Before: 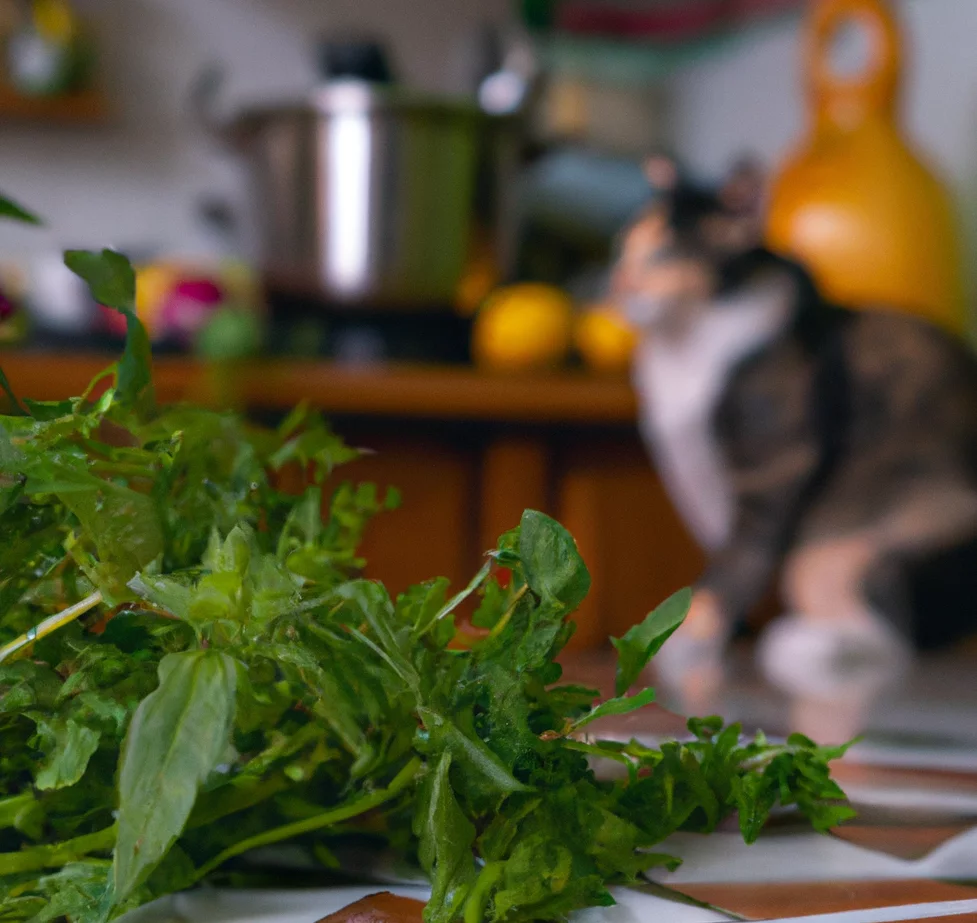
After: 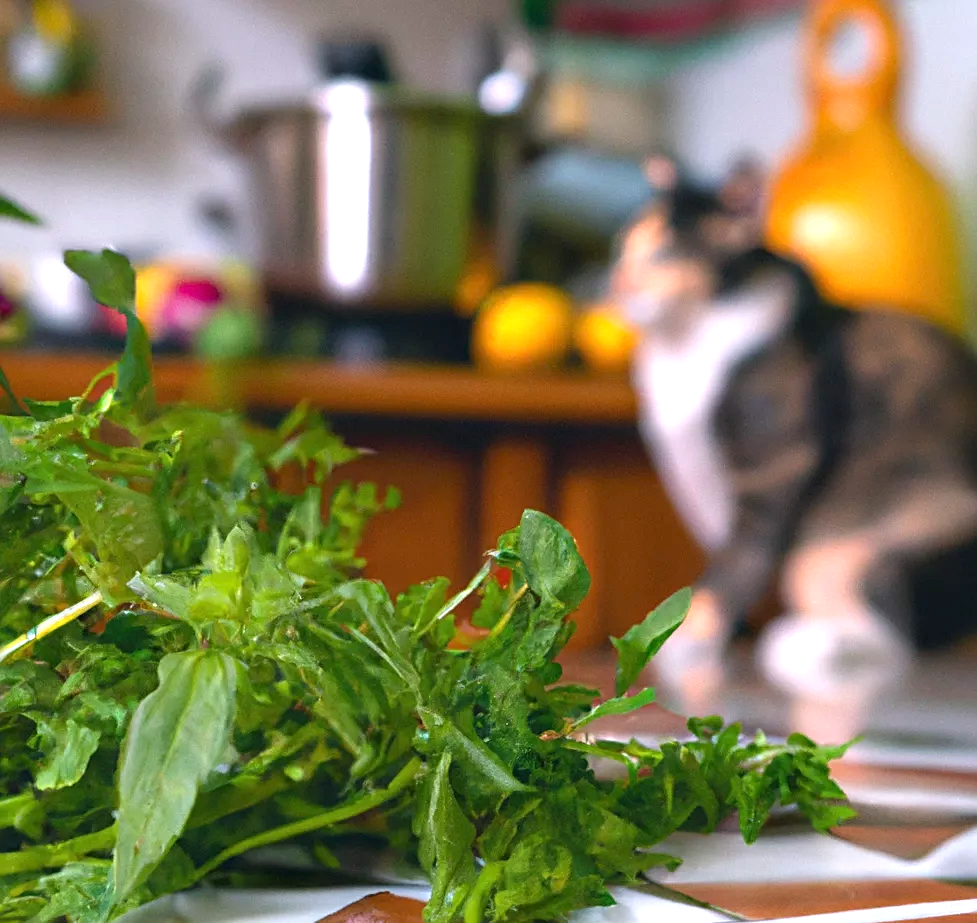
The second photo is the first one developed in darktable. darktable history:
sharpen: radius 2.504, amount 0.329
exposure: black level correction 0, exposure 1.199 EV, compensate highlight preservation false
